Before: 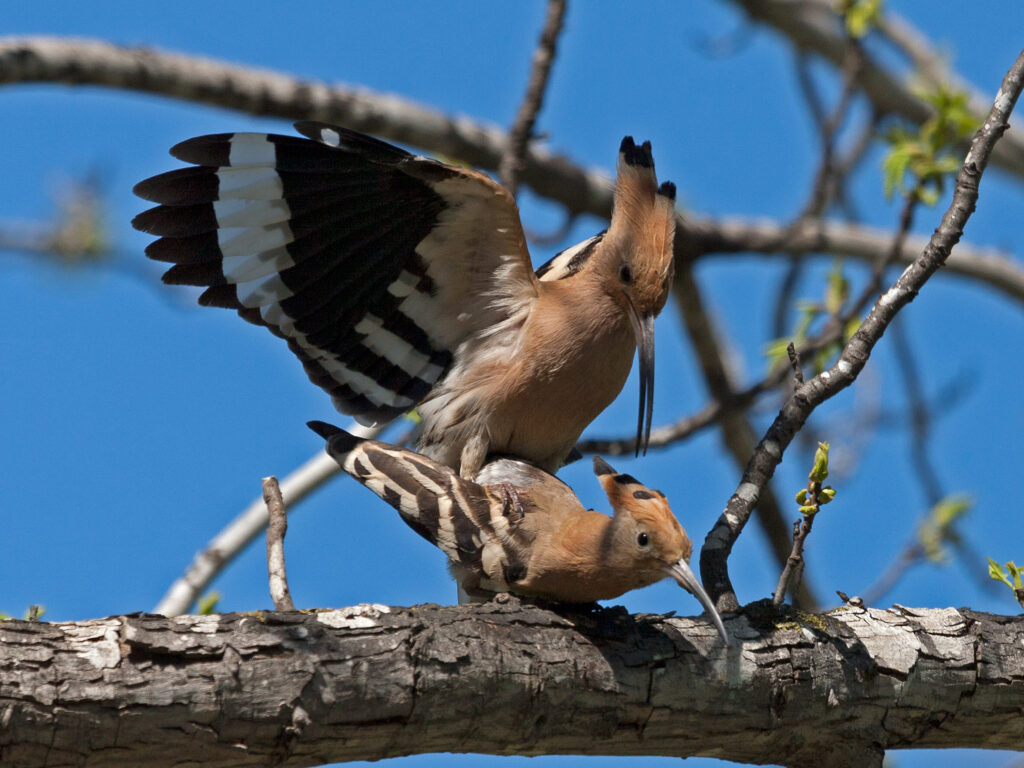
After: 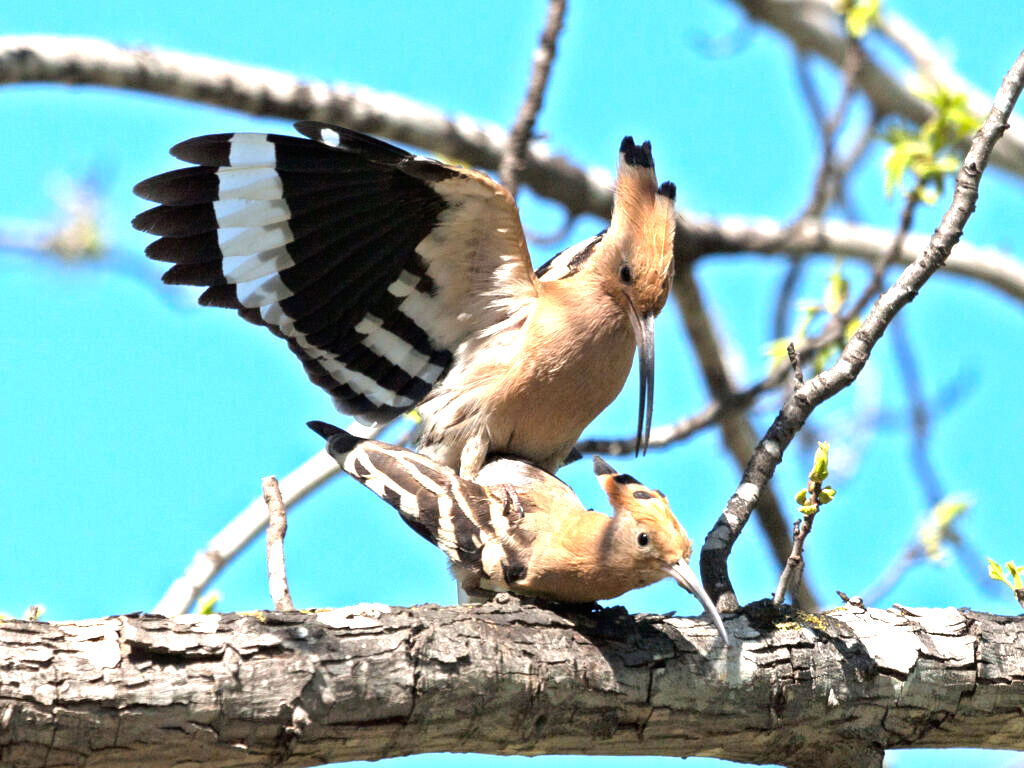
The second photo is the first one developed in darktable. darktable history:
tone equalizer: -8 EV -0.748 EV, -7 EV -0.669 EV, -6 EV -0.639 EV, -5 EV -0.421 EV, -3 EV 0.385 EV, -2 EV 0.6 EV, -1 EV 0.695 EV, +0 EV 0.756 EV
exposure: black level correction 0, exposure 1.199 EV, compensate highlight preservation false
